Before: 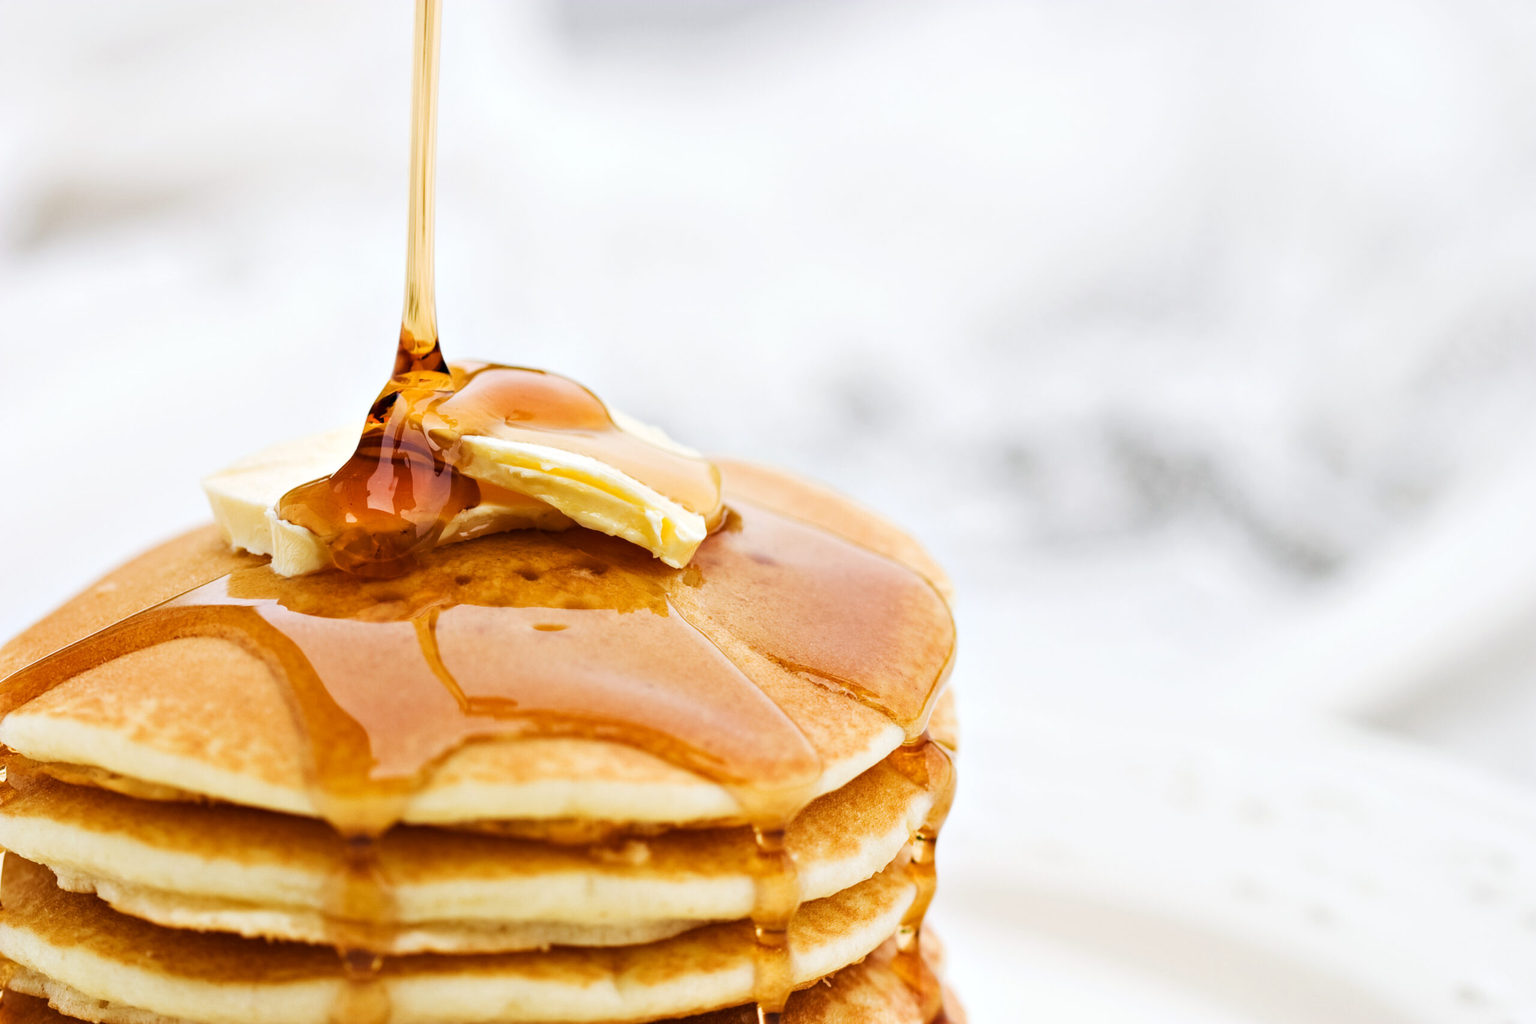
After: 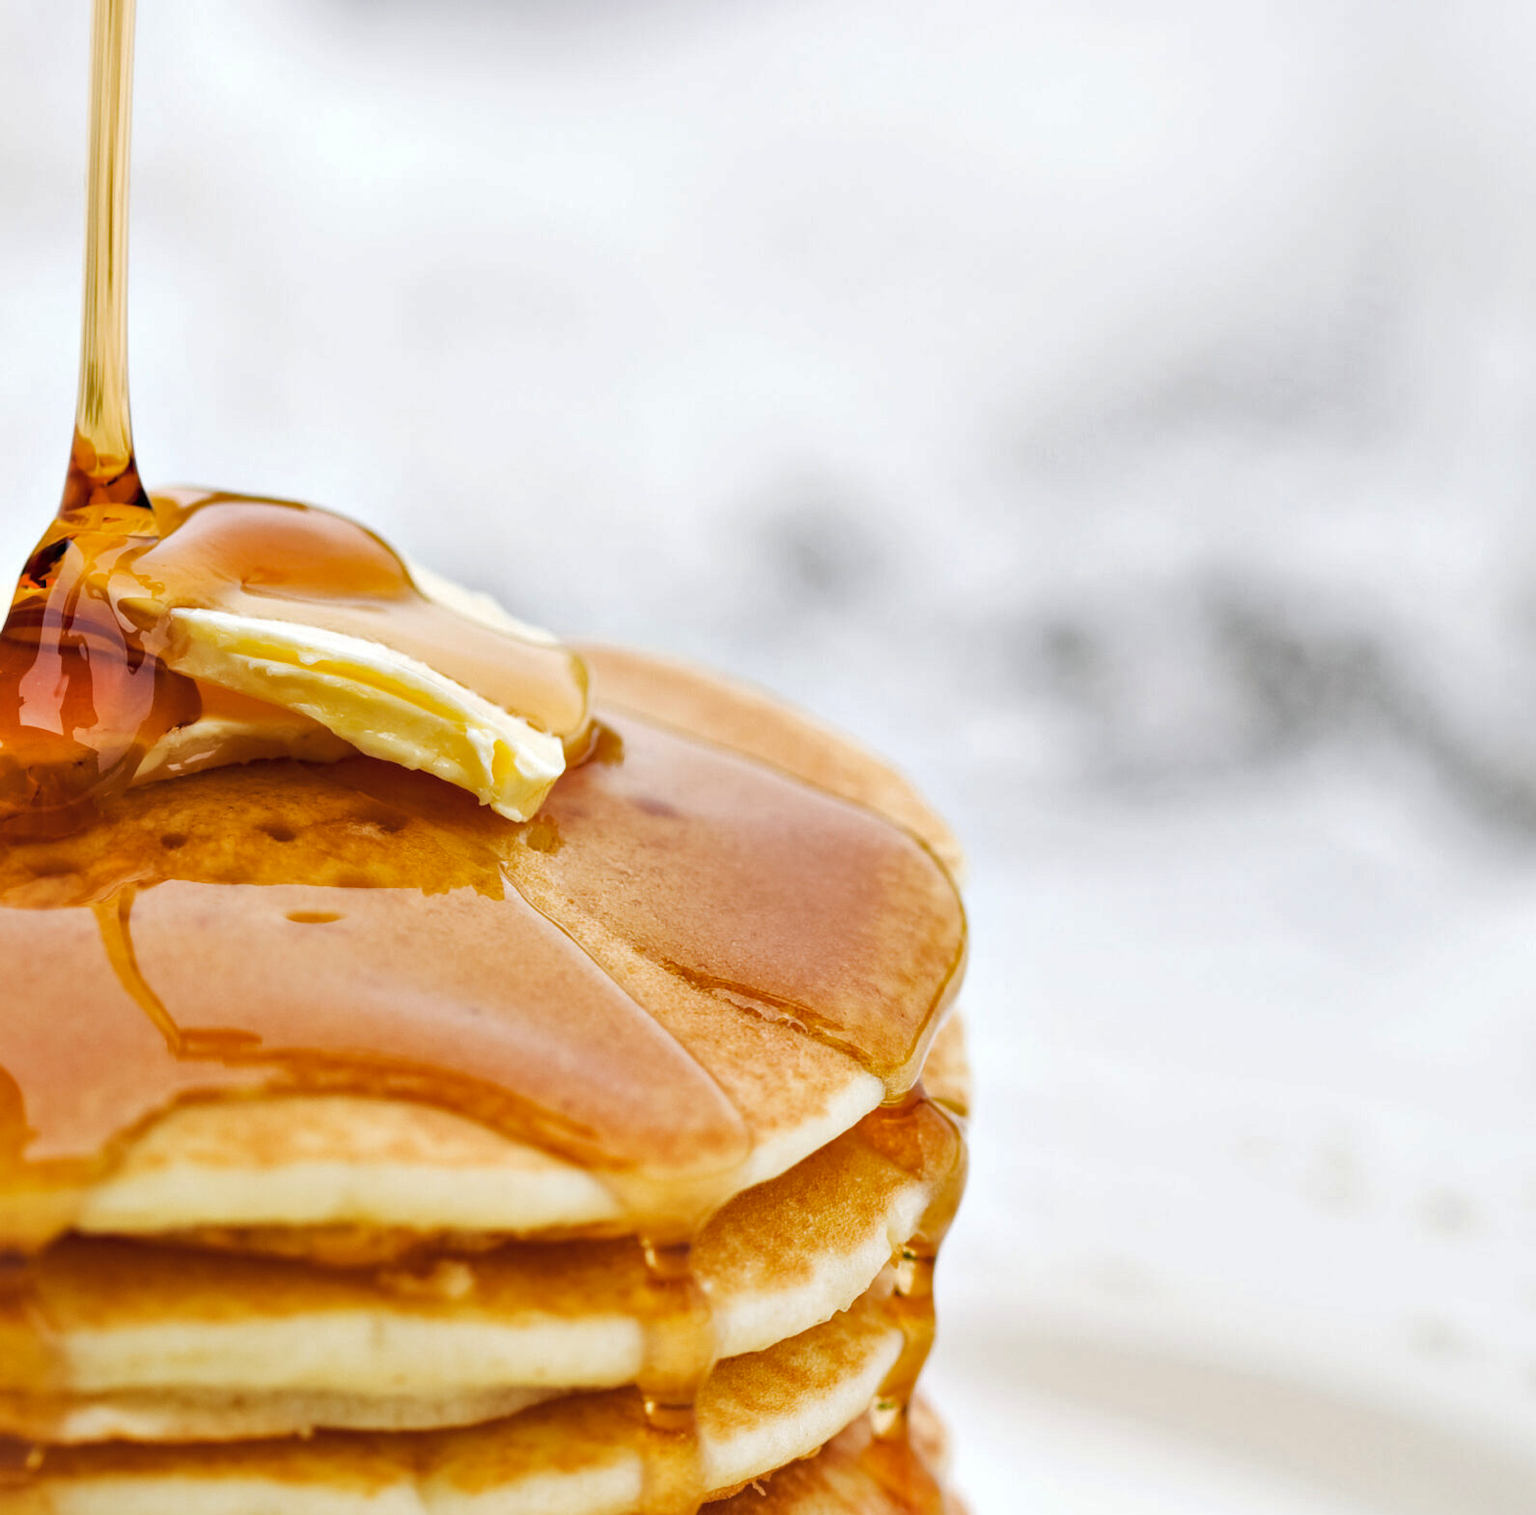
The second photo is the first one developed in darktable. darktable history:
crop and rotate: left 23.157%, top 5.636%, right 14.672%, bottom 2.35%
shadows and highlights: on, module defaults
